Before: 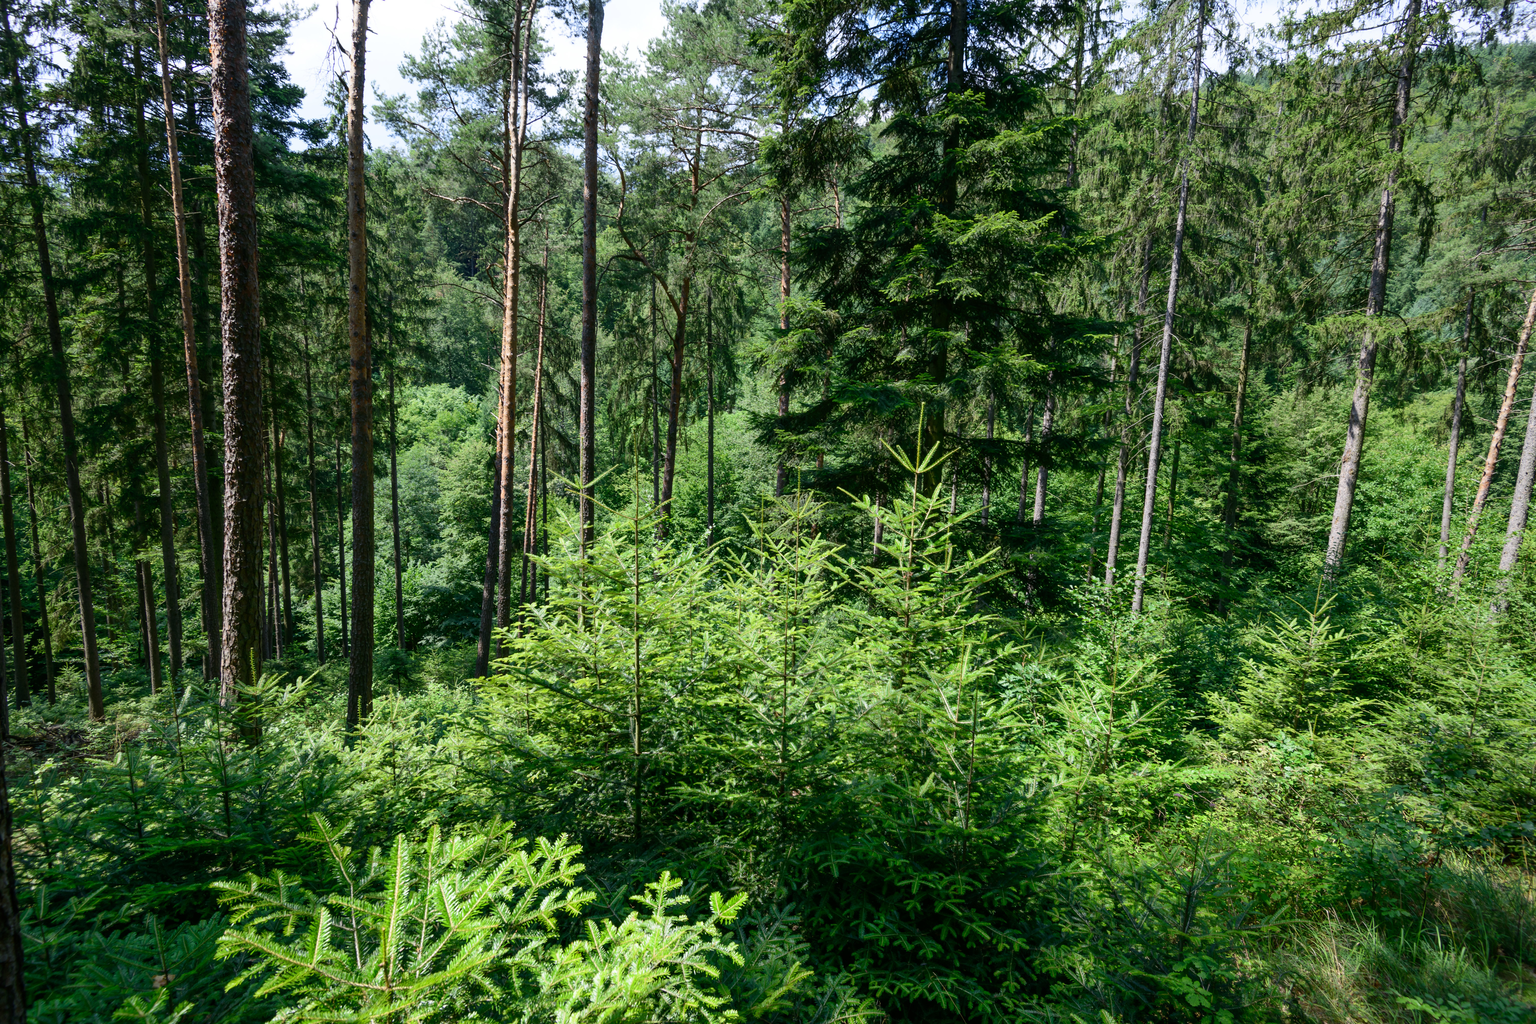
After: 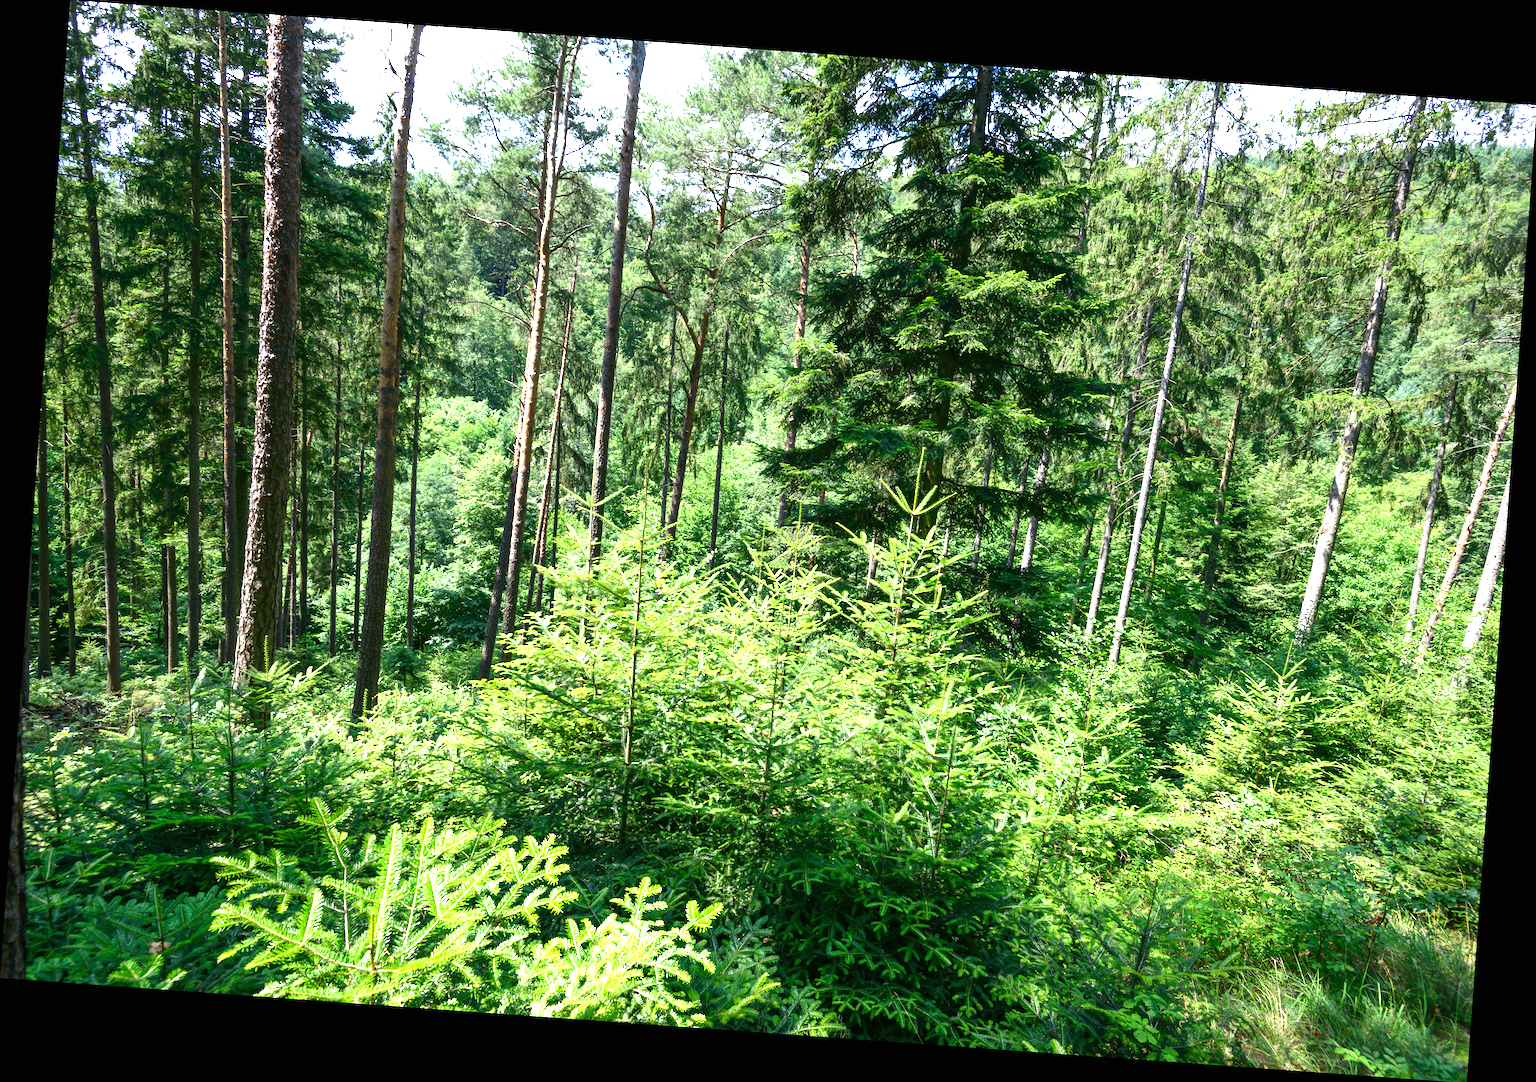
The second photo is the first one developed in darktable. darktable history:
rotate and perspective: rotation 4.1°, automatic cropping off
exposure: black level correction 0, exposure 1.35 EV, compensate exposure bias true, compensate highlight preservation false
